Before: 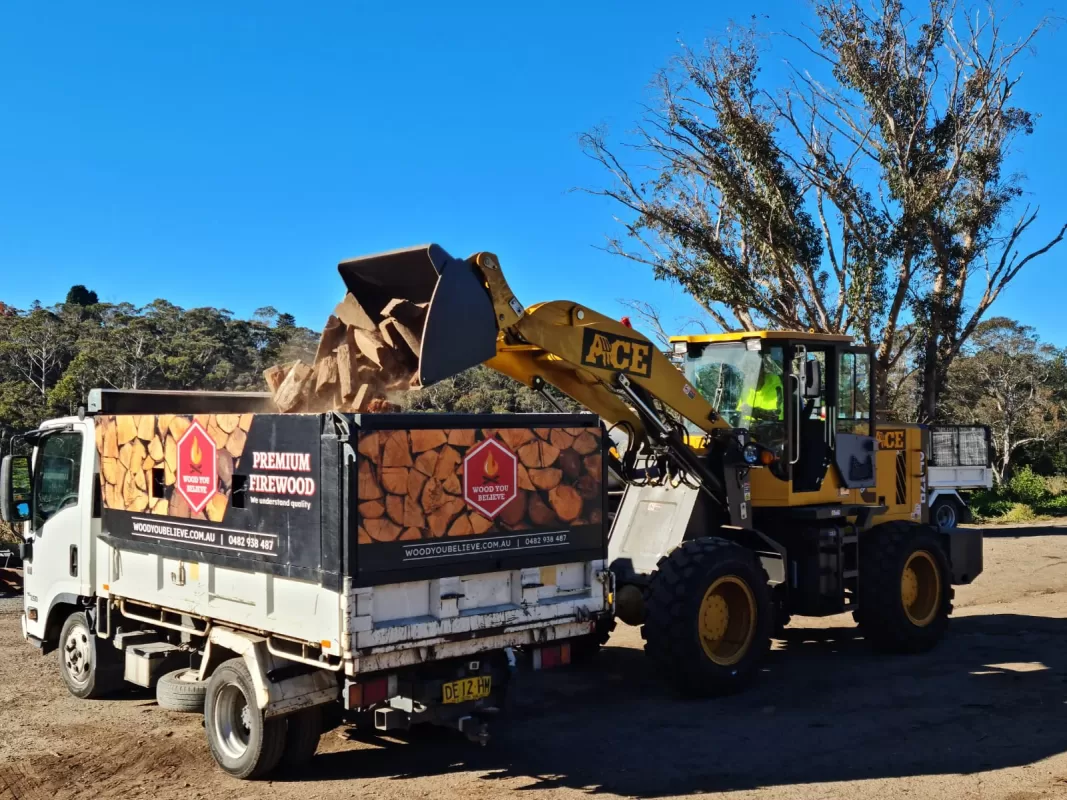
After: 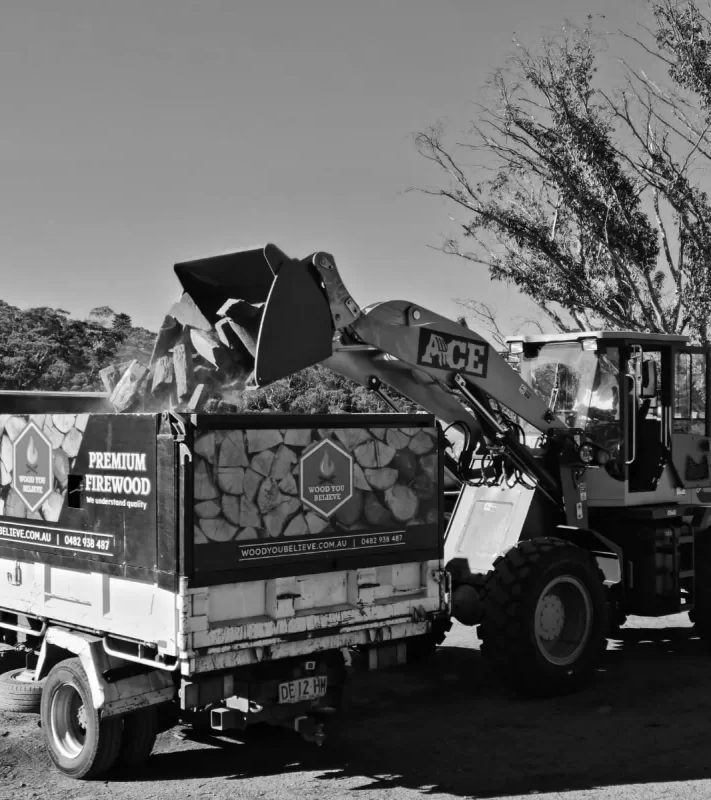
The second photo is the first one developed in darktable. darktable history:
monochrome: on, module defaults
crop and rotate: left 15.446%, right 17.836%
